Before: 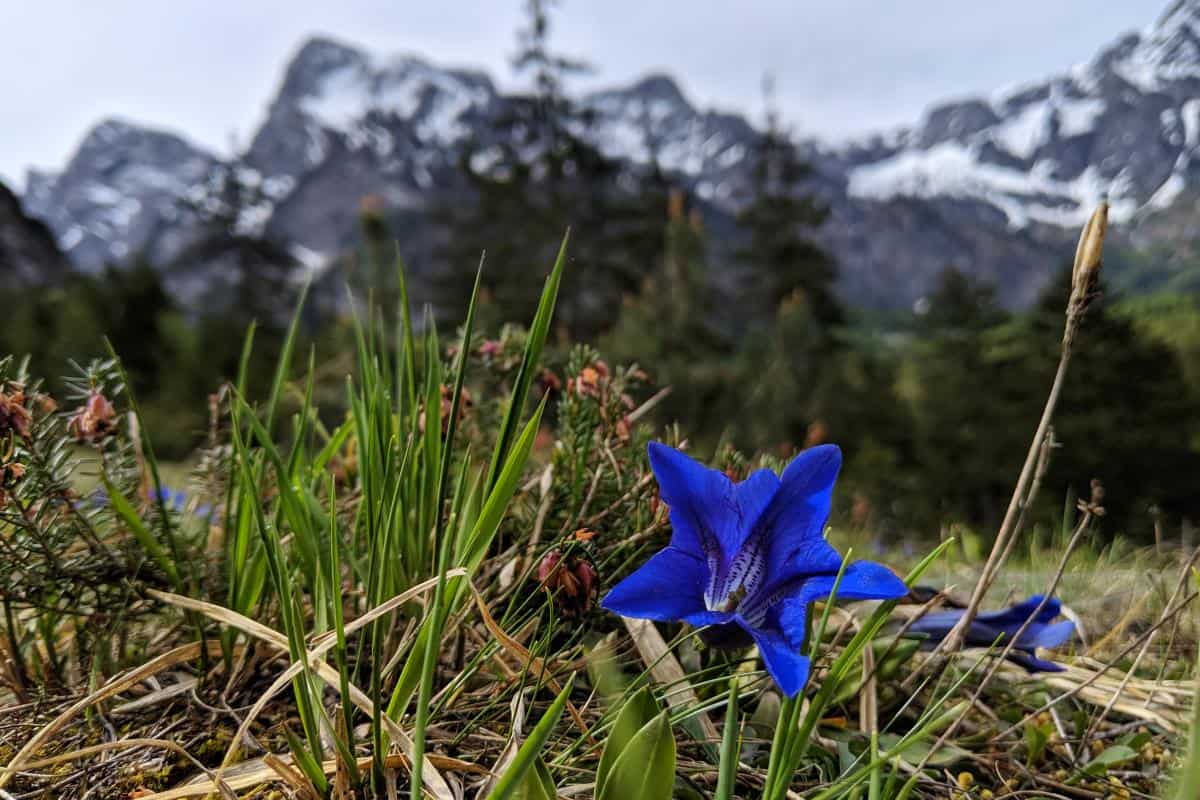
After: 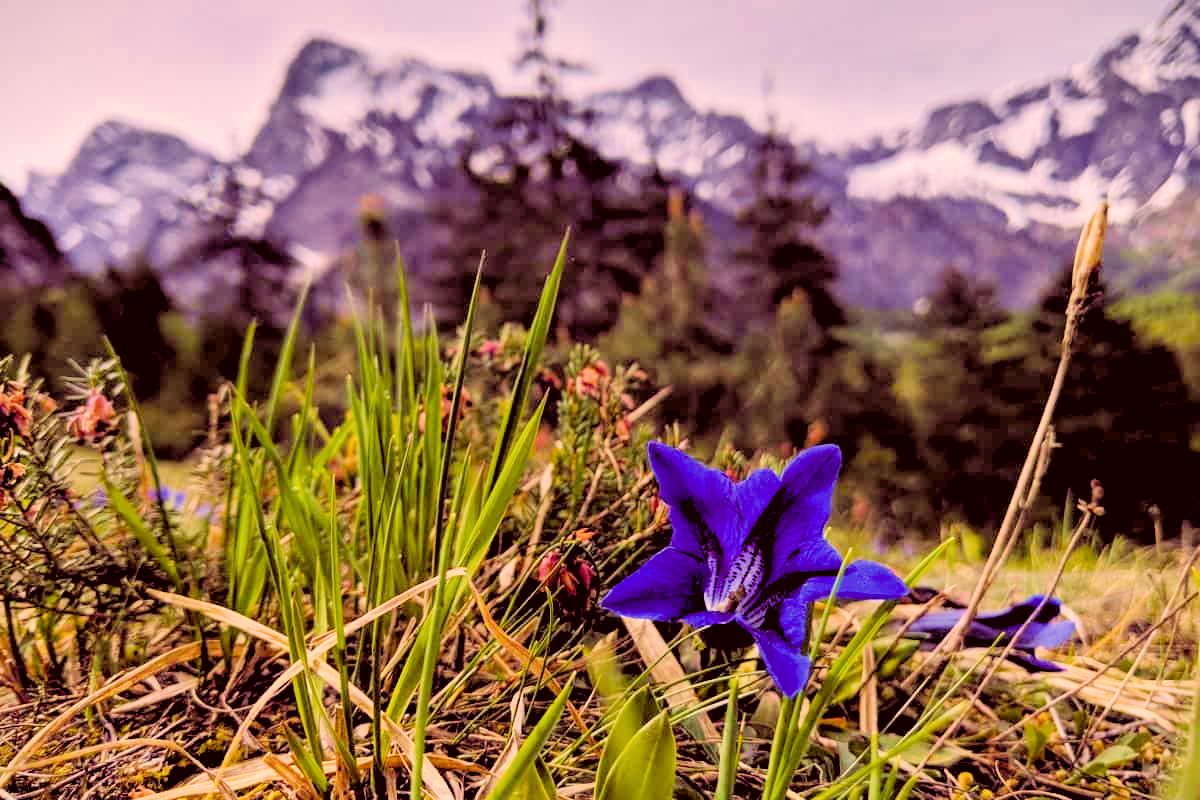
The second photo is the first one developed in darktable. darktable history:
vignetting: fall-off start 100%, fall-off radius 71%, brightness -0.434, saturation -0.2, width/height ratio 1.178, dithering 8-bit output, unbound false
filmic rgb: black relative exposure -7.65 EV, white relative exposure 4.56 EV, hardness 3.61
color balance rgb: shadows lift › chroma 6.43%, shadows lift › hue 305.74°, highlights gain › chroma 2.43%, highlights gain › hue 35.74°, global offset › chroma 0.28%, global offset › hue 320.29°, linear chroma grading › global chroma 5.5%, perceptual saturation grading › global saturation 30%, contrast 5.15%
shadows and highlights: shadows 30.63, highlights -63.22, shadows color adjustment 98%, highlights color adjustment 58.61%, soften with gaussian
color correction: highlights a* 6.27, highlights b* 8.19, shadows a* 5.94, shadows b* 7.23, saturation 0.9
exposure: black level correction 0.001, exposure 1.116 EV, compensate highlight preservation false
rgb levels: levels [[0.013, 0.434, 0.89], [0, 0.5, 1], [0, 0.5, 1]]
velvia: on, module defaults
